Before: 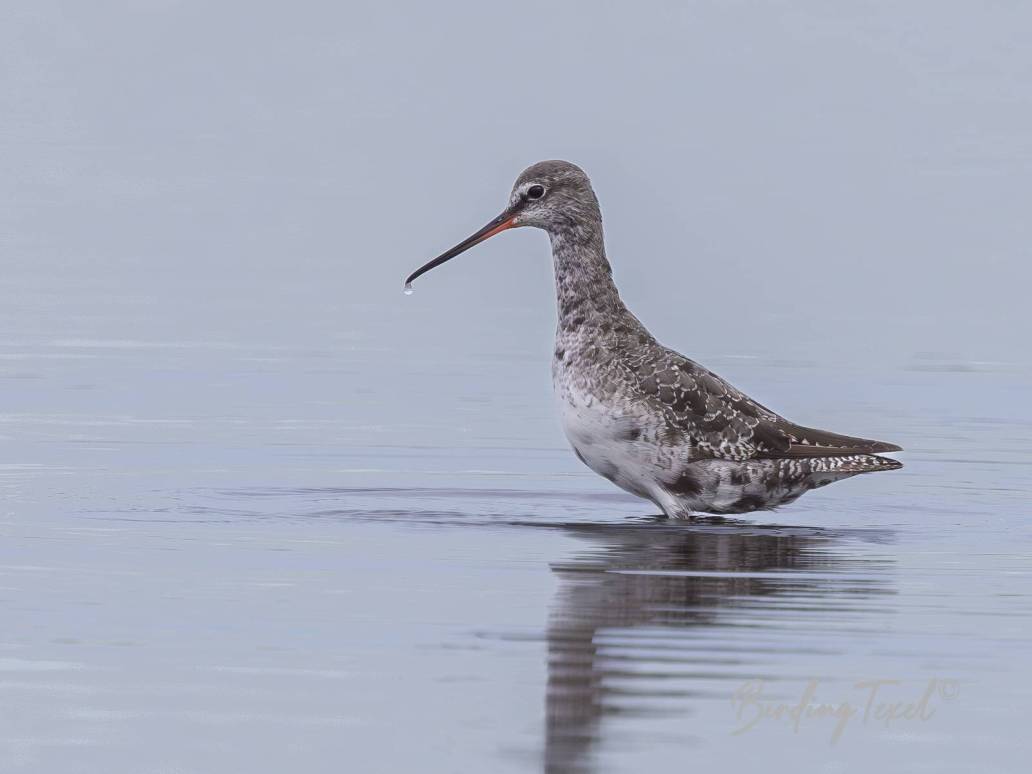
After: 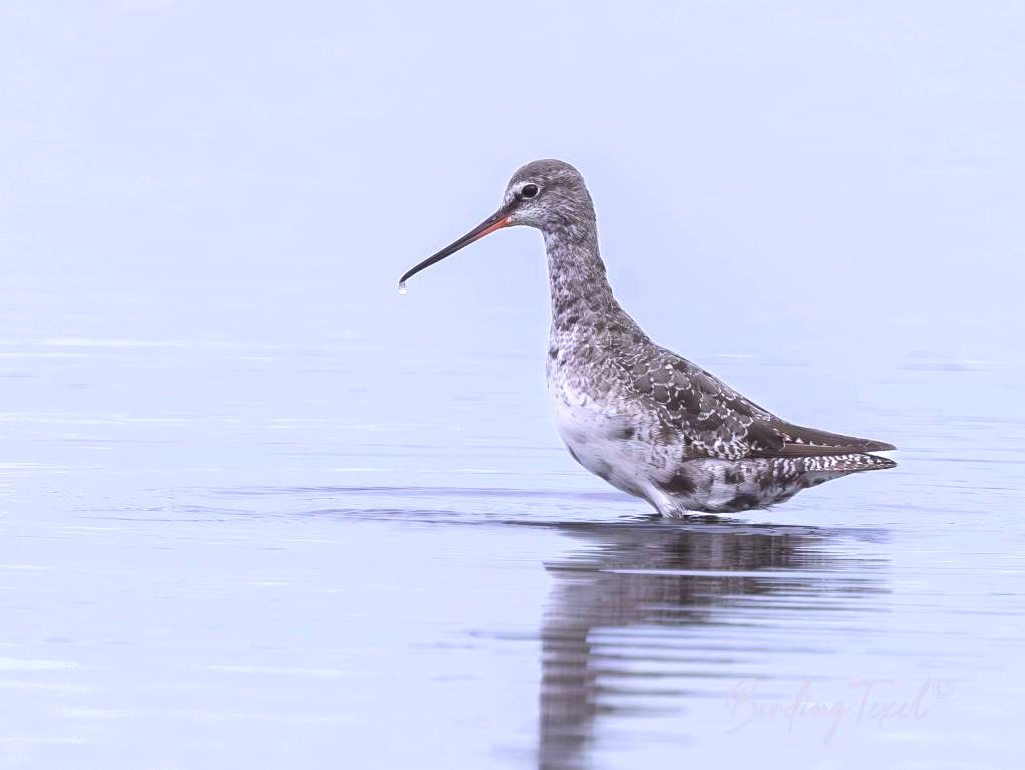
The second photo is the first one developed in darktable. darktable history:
exposure: black level correction 0, exposure 0.7 EV, compensate exposure bias true, compensate highlight preservation false
white balance: red 1.004, blue 1.096
crop and rotate: left 0.614%, top 0.179%, bottom 0.309%
